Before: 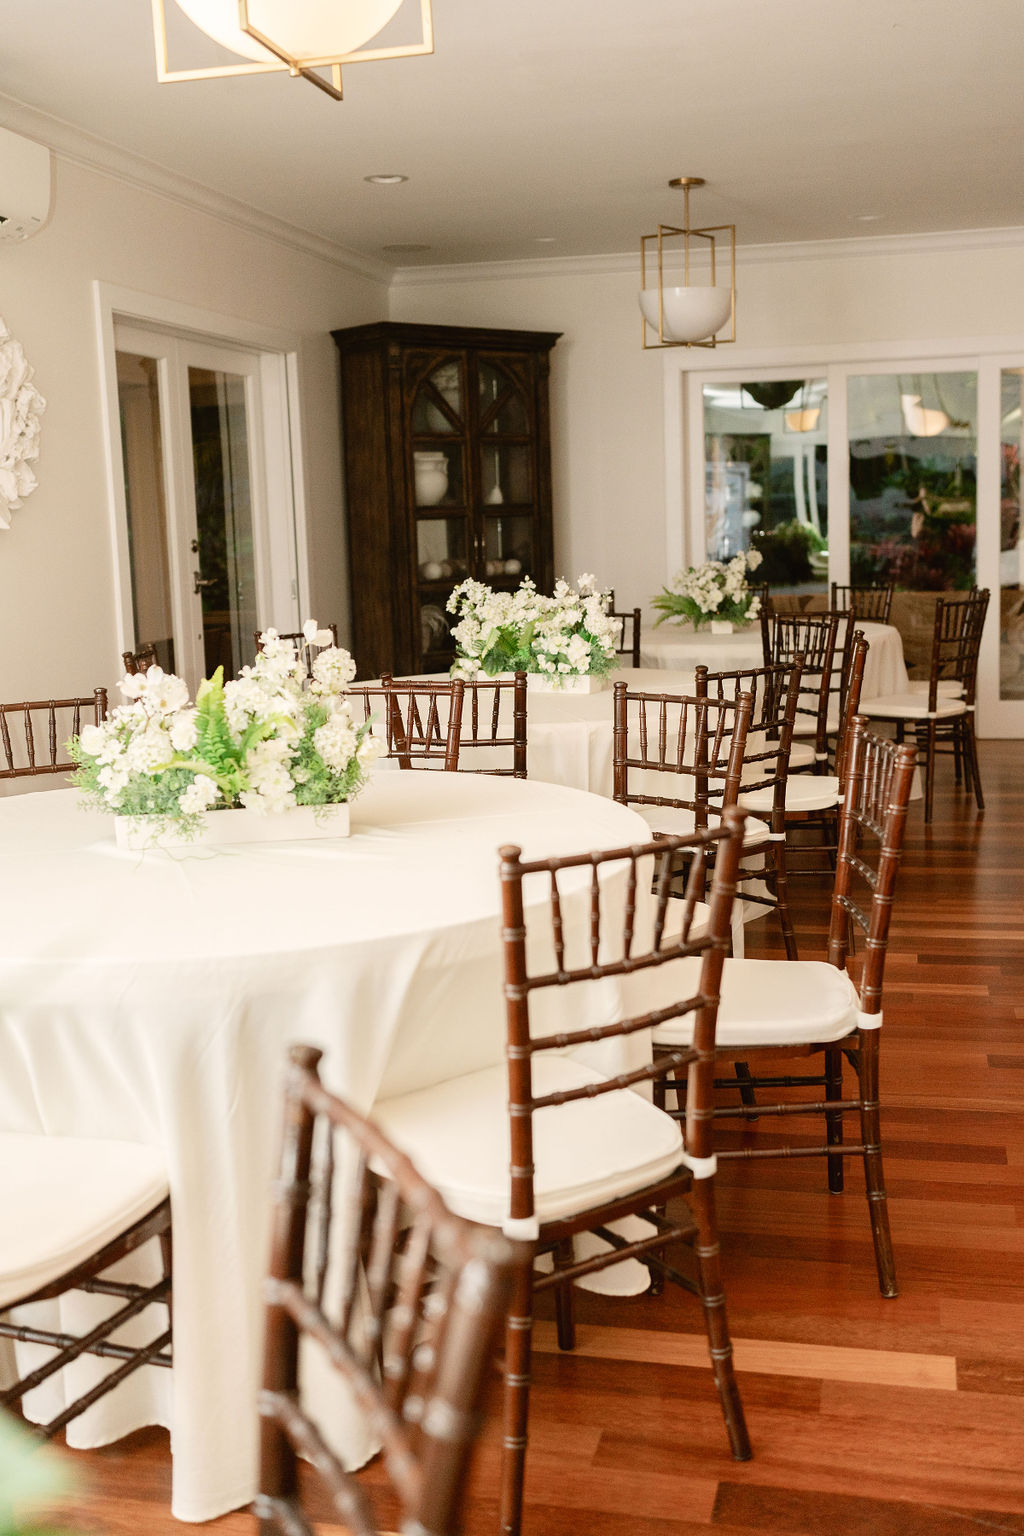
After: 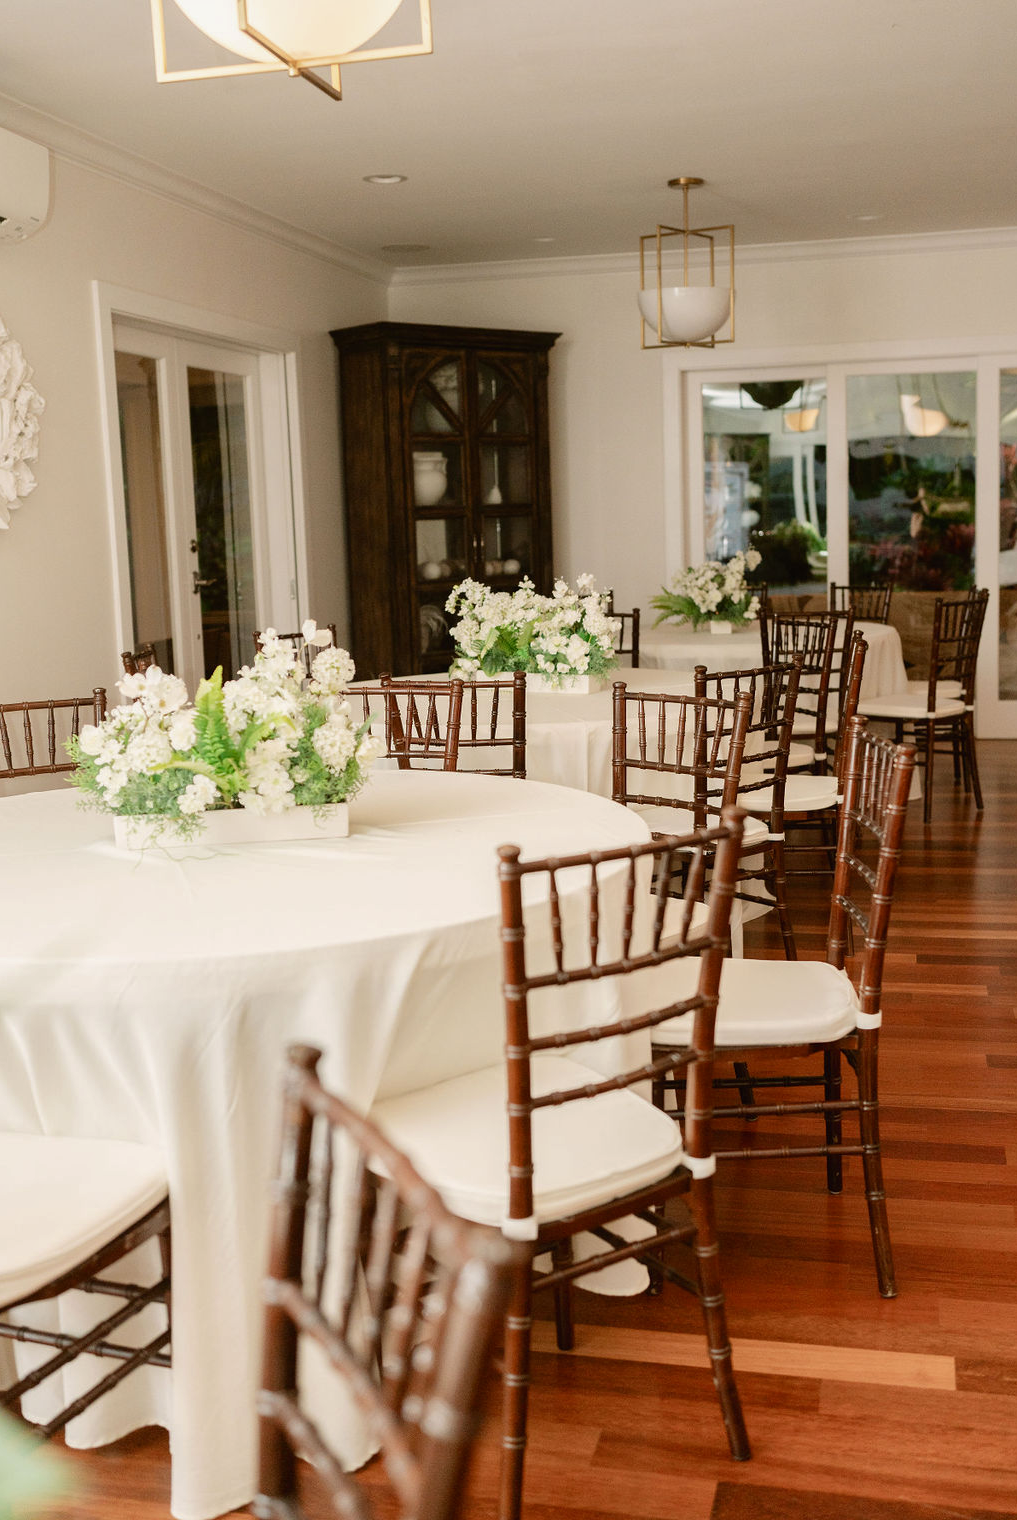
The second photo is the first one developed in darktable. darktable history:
crop: left 0.103%
shadows and highlights: shadows -20.43, white point adjustment -1.83, highlights -34.81
